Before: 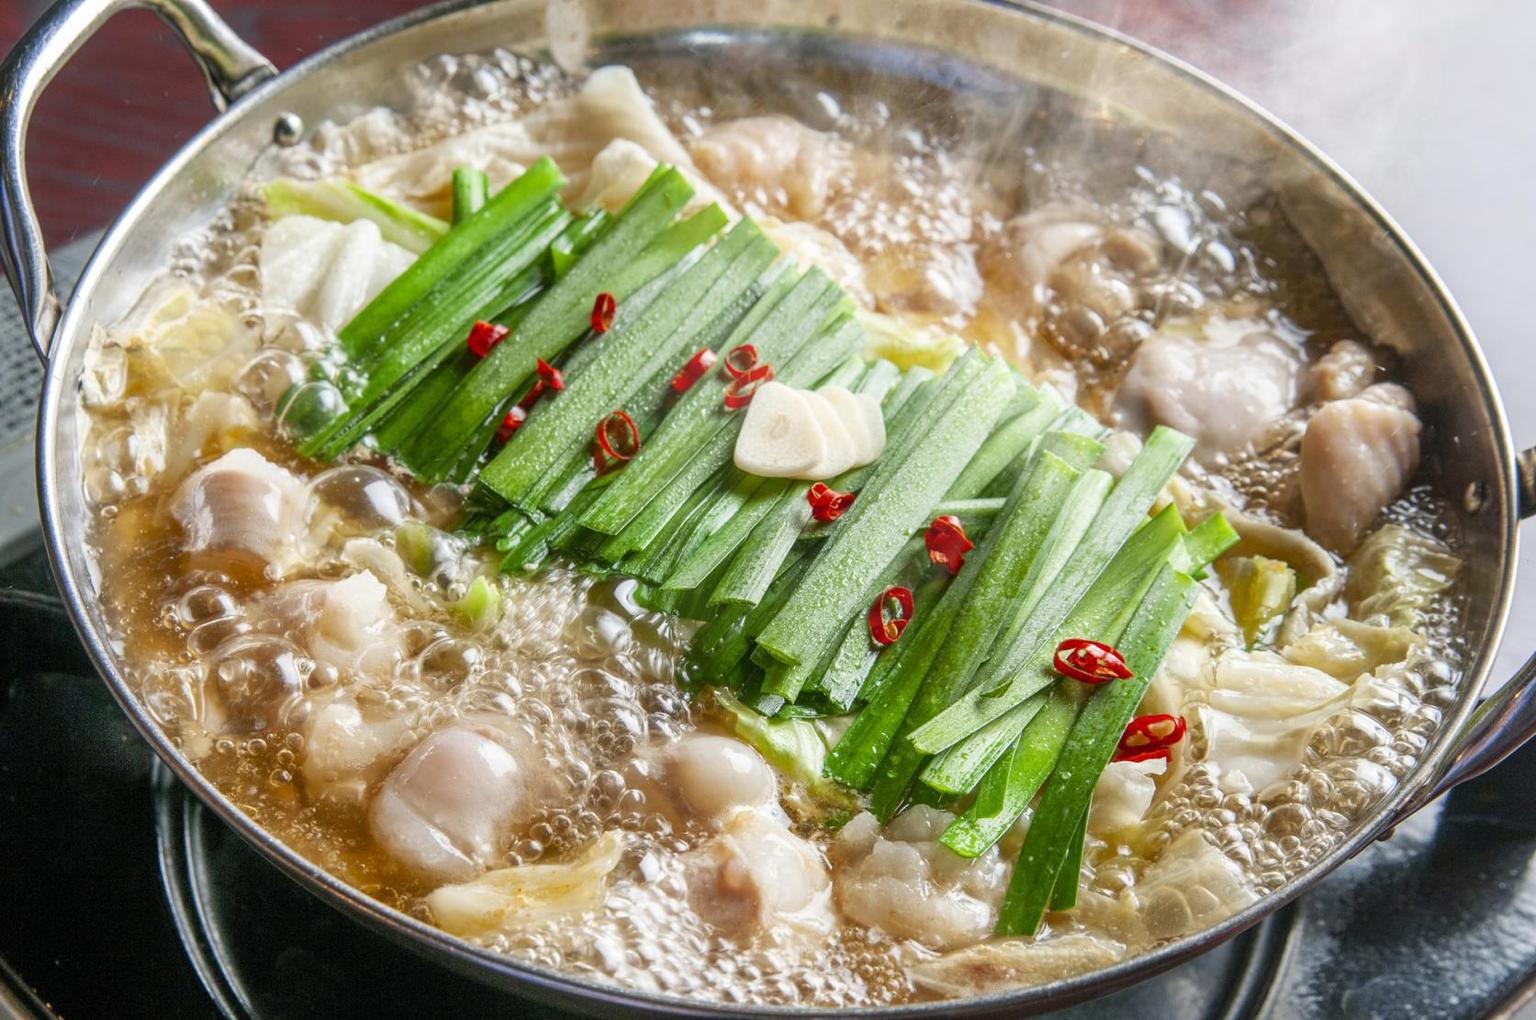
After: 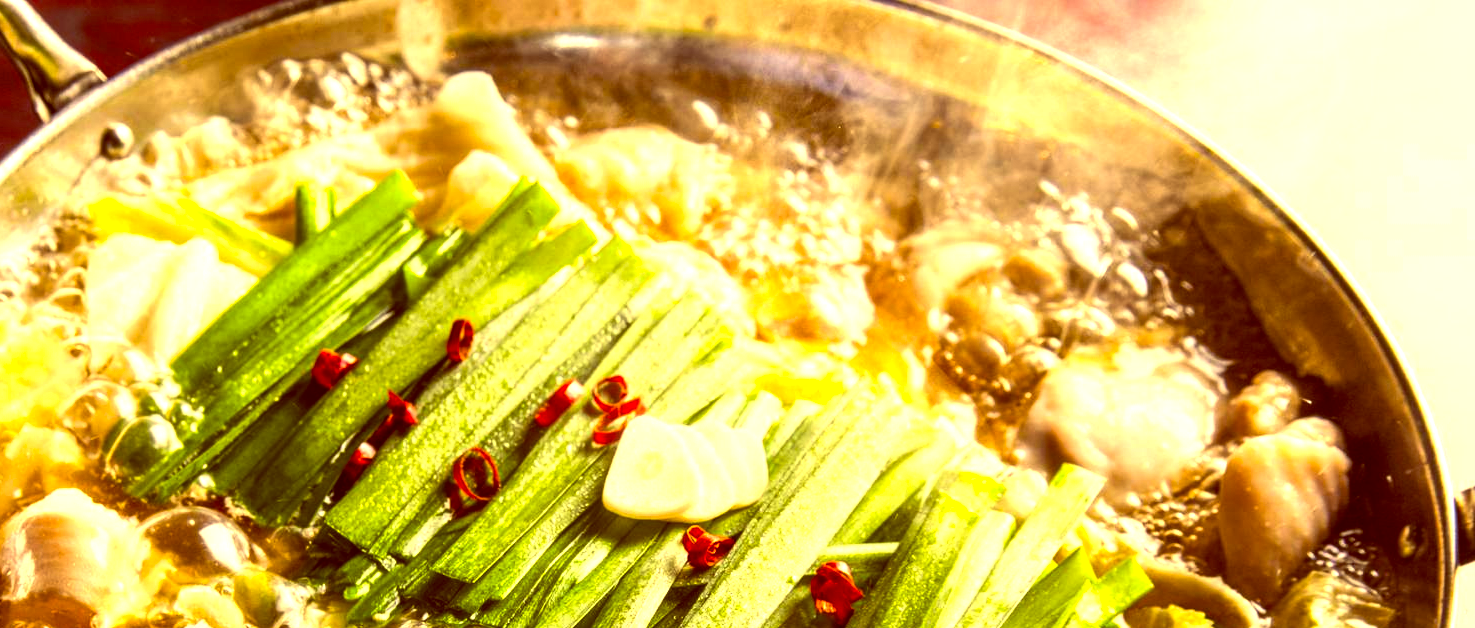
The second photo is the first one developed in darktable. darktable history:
crop and rotate: left 11.821%, bottom 43.429%
color correction: highlights a* 10.14, highlights b* 39.48, shadows a* 14.71, shadows b* 3.07
tone equalizer: -8 EV -0.75 EV, -7 EV -0.714 EV, -6 EV -0.633 EV, -5 EV -0.381 EV, -3 EV 0.368 EV, -2 EV 0.6 EV, -1 EV 0.683 EV, +0 EV 0.771 EV, edges refinement/feathering 500, mask exposure compensation -1.57 EV, preserve details no
color balance rgb: highlights gain › chroma 0.124%, highlights gain › hue 331.26°, global offset › chroma 0.397%, global offset › hue 34.4°, linear chroma grading › global chroma 9.037%, perceptual saturation grading › global saturation 17.577%, perceptual brilliance grading › highlights 10.479%, perceptual brilliance grading › shadows -10.412%, global vibrance 9.581%
